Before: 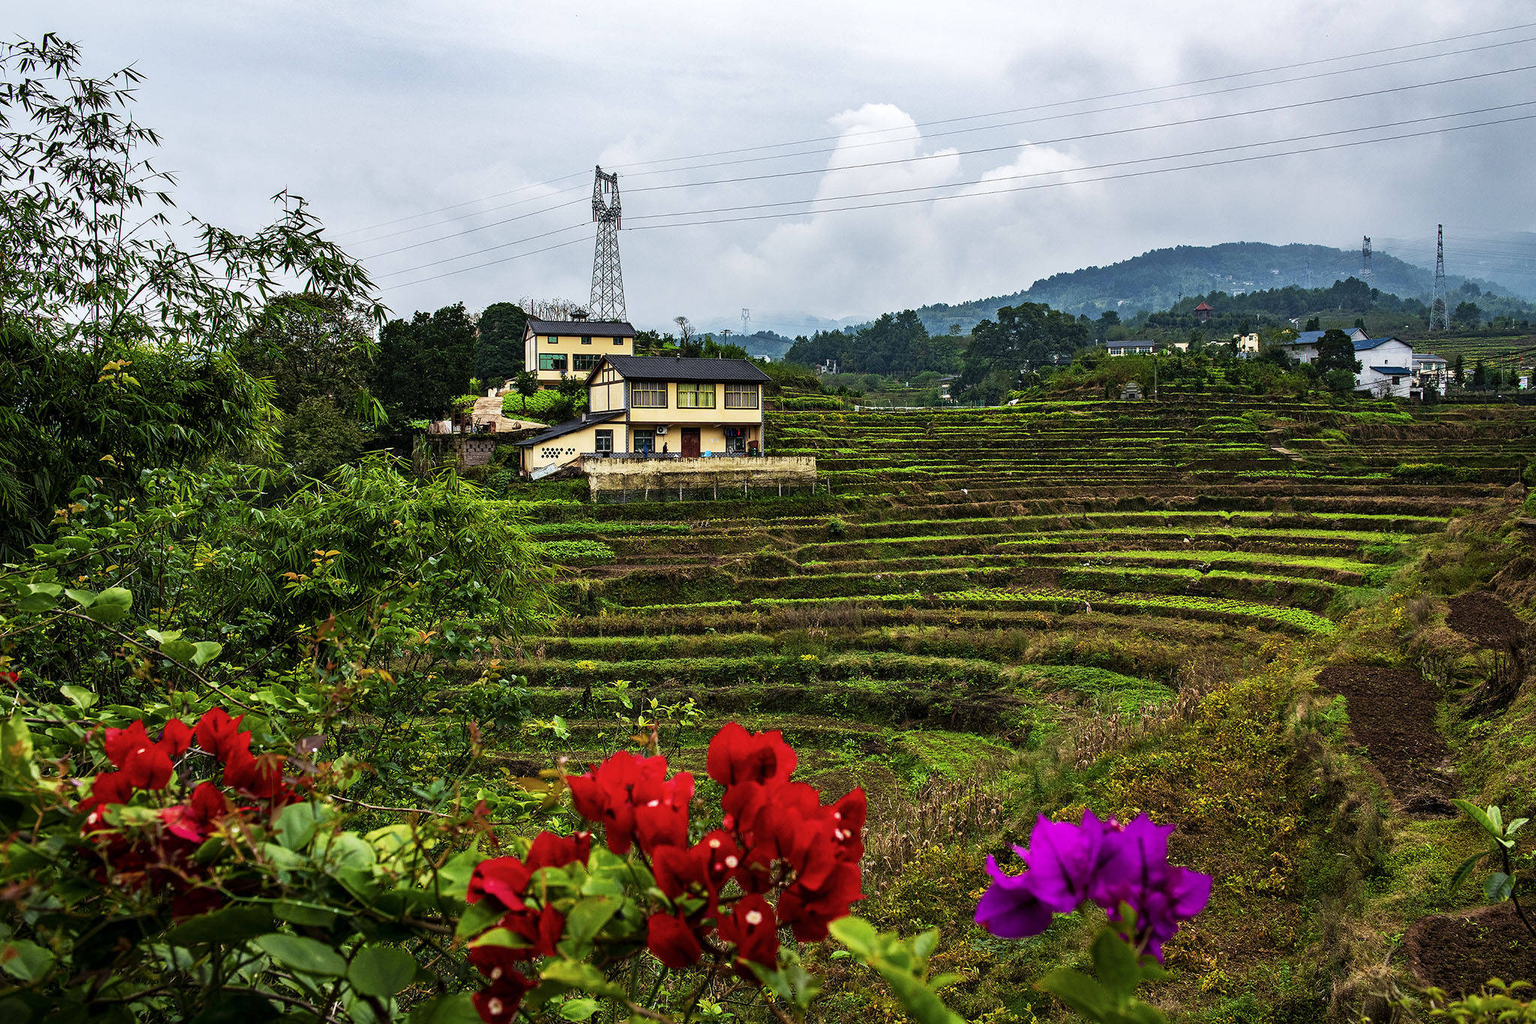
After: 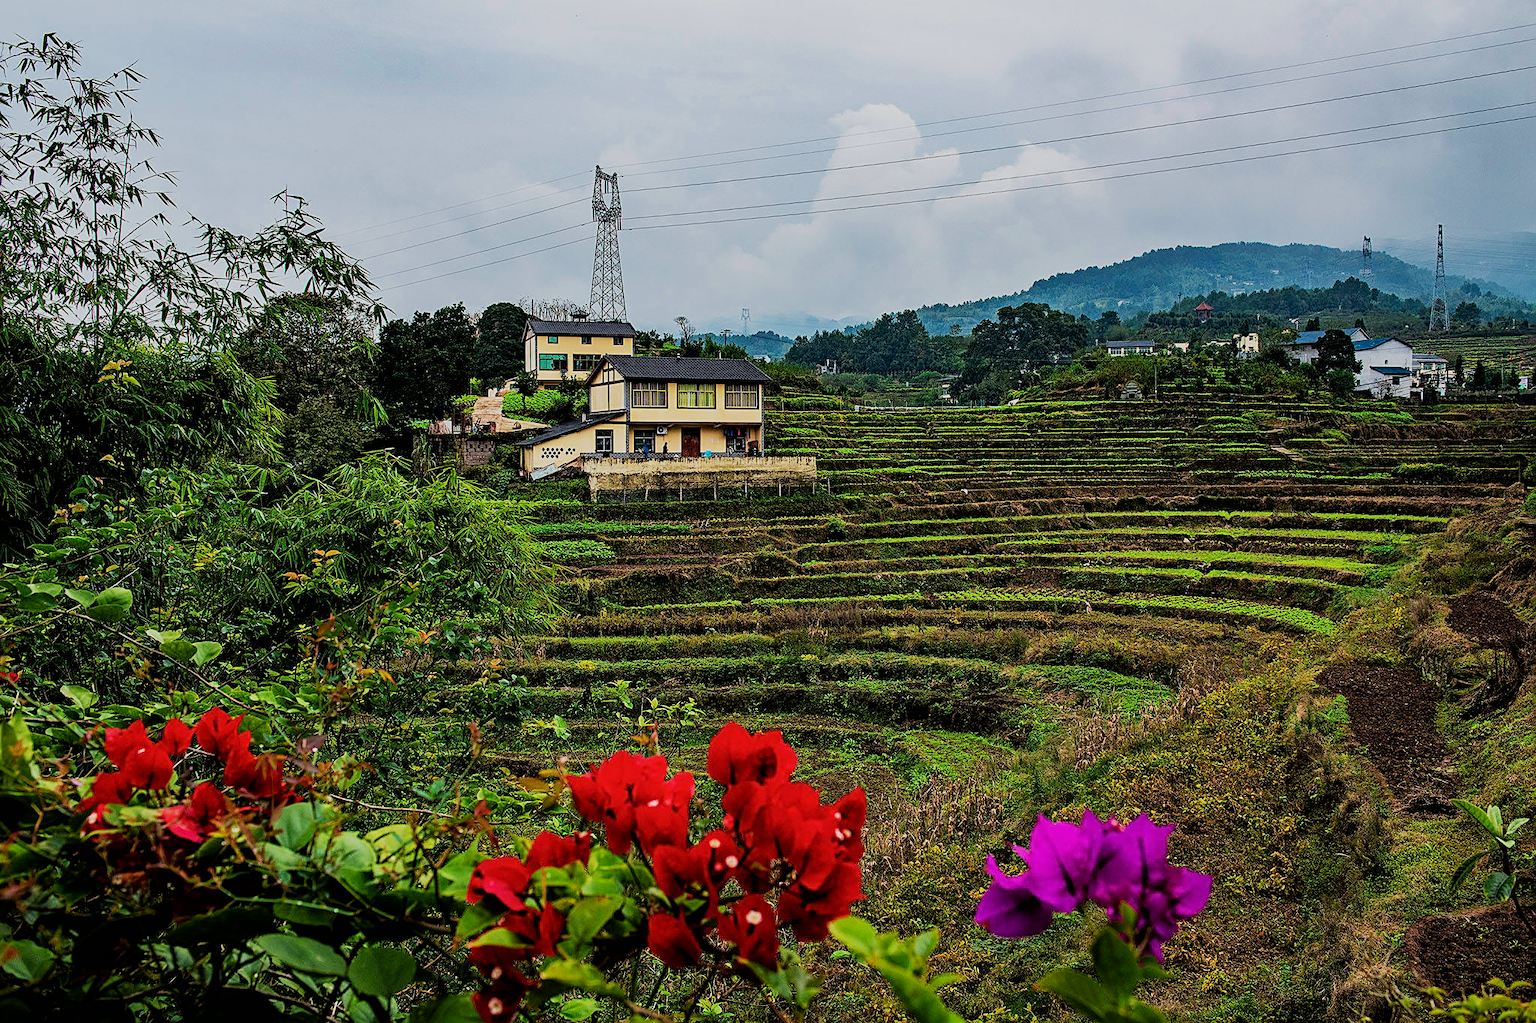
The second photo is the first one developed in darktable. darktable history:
exposure: exposure -0.051 EV, compensate highlight preservation false
sharpen: on, module defaults
color zones: curves: ch0 [(0, 0.5) (0.143, 0.5) (0.286, 0.5) (0.429, 0.5) (0.62, 0.489) (0.714, 0.445) (0.844, 0.496) (1, 0.5)]; ch1 [(0, 0.5) (0.143, 0.5) (0.286, 0.5) (0.429, 0.5) (0.571, 0.5) (0.714, 0.523) (0.857, 0.5) (1, 0.5)]
filmic rgb: black relative exposure -7.65 EV, white relative exposure 4.56 EV, threshold 5.95 EV, hardness 3.61, color science v6 (2022), enable highlight reconstruction true
